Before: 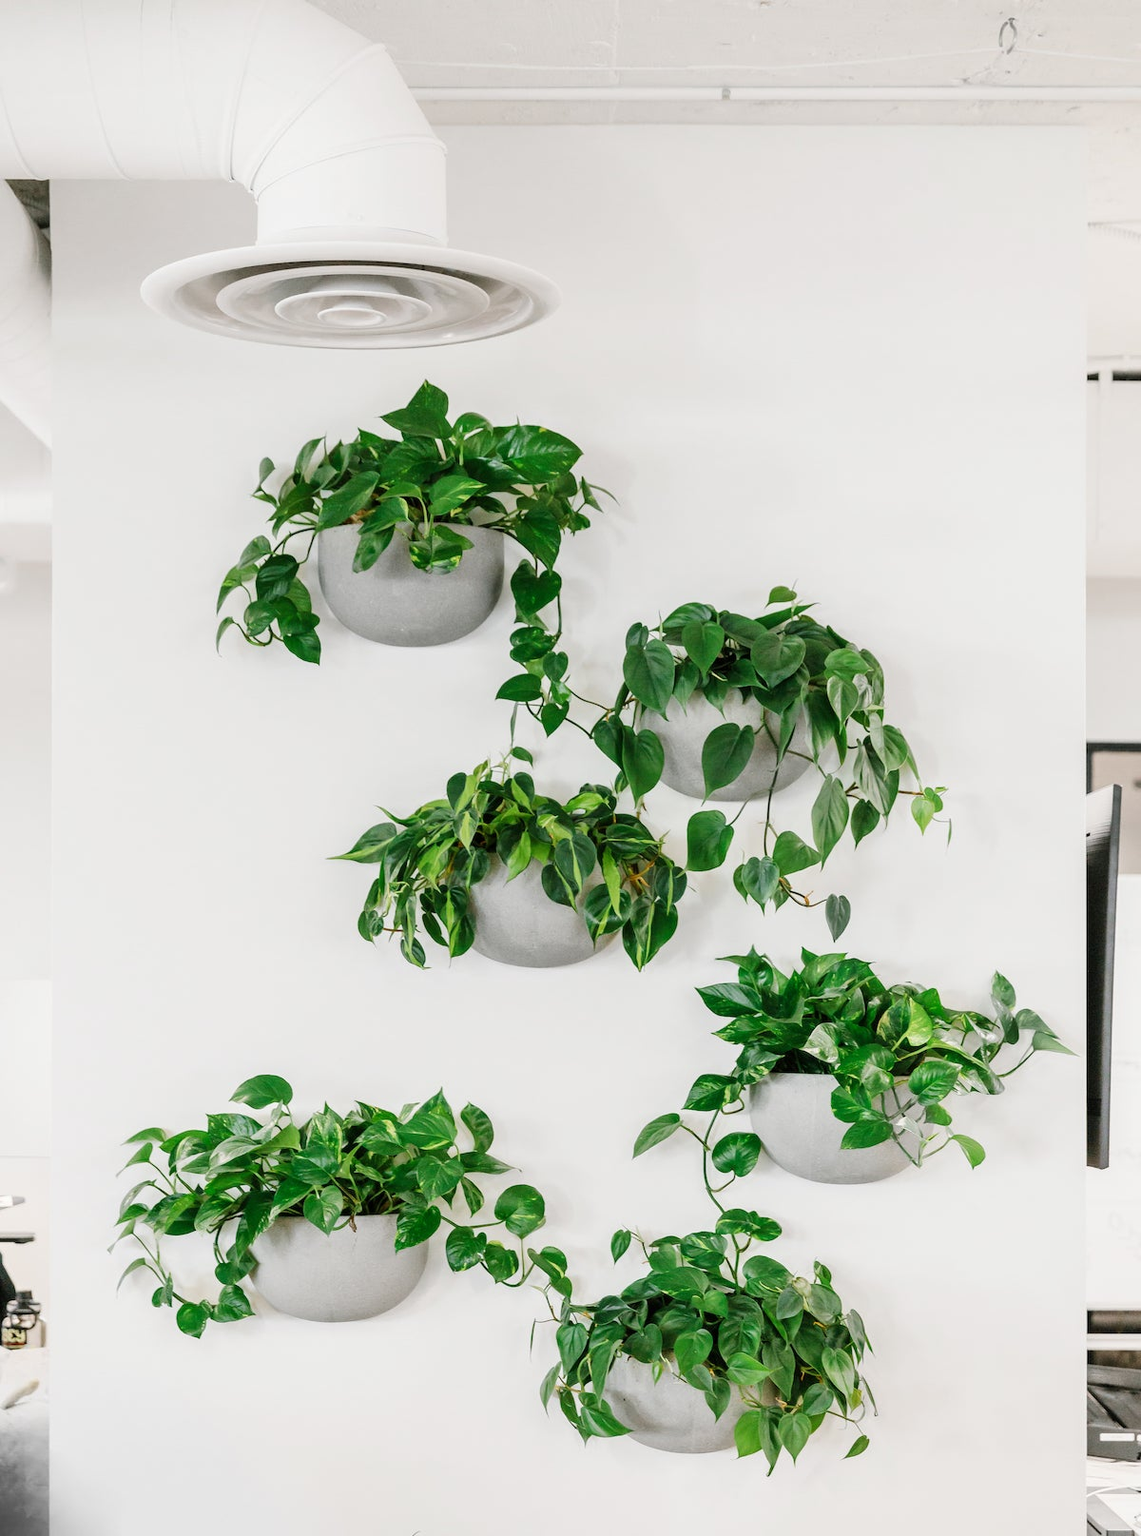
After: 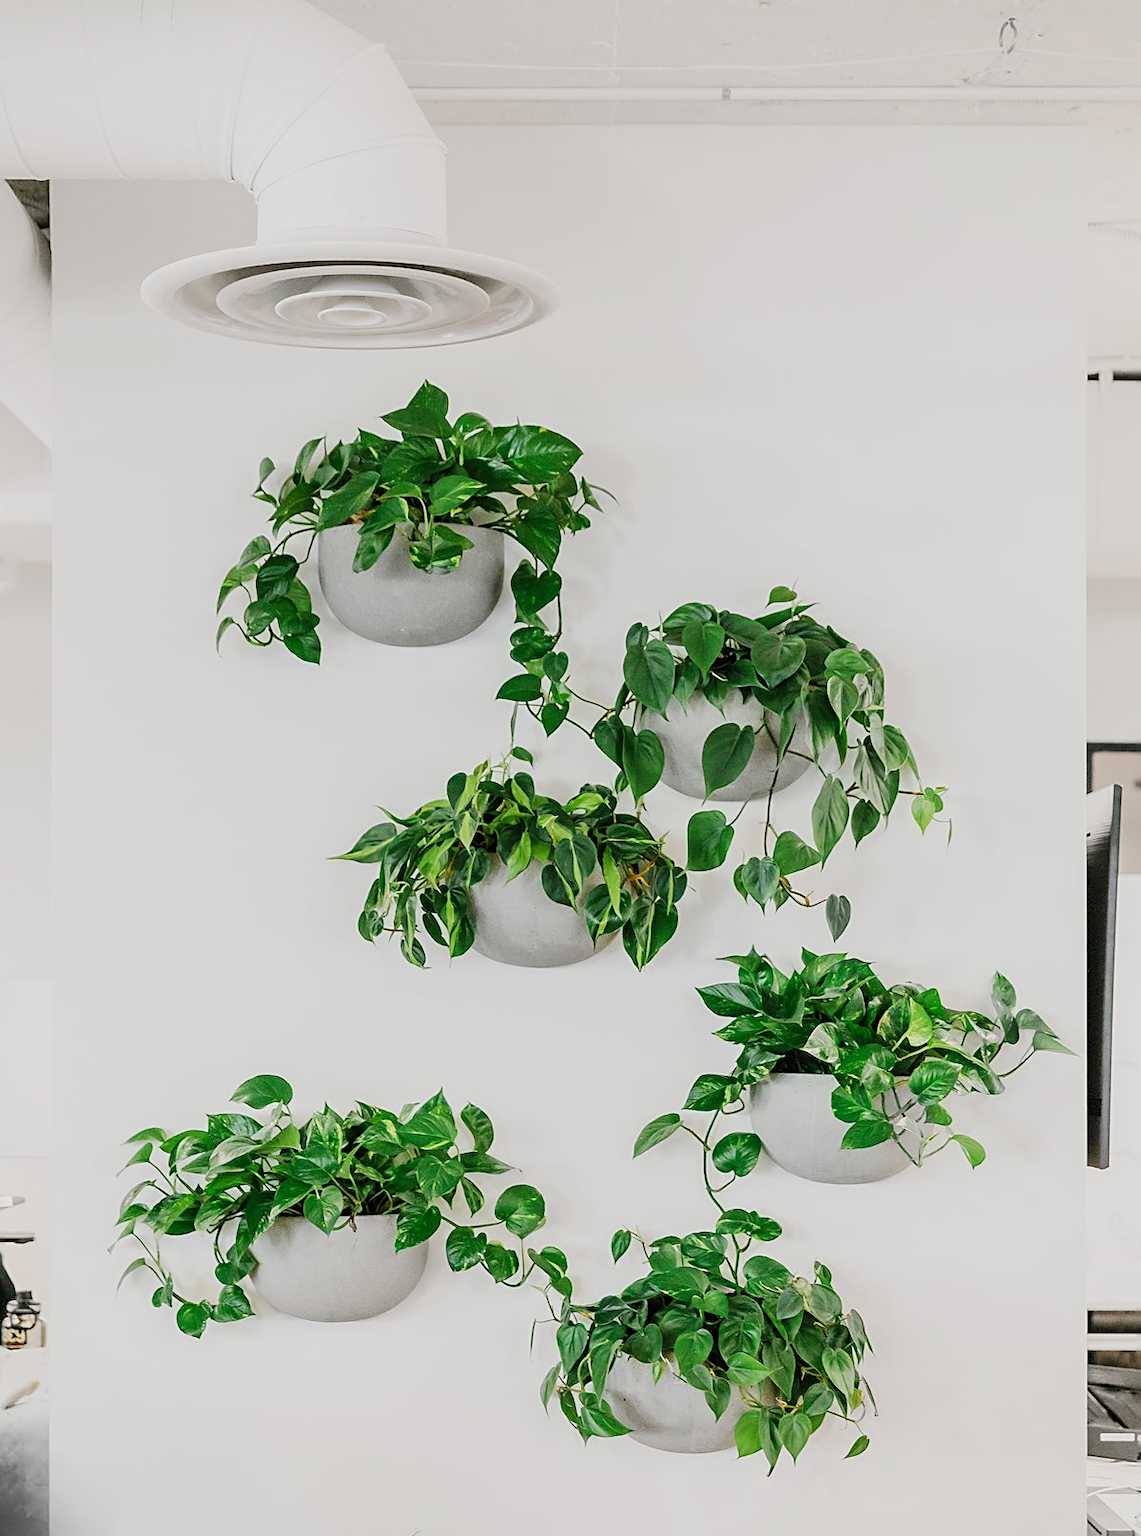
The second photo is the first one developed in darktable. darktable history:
tone equalizer: -8 EV -0.002 EV, -7 EV 0.004 EV, -6 EV -0.026 EV, -5 EV 0.016 EV, -4 EV -0.012 EV, -3 EV 0.03 EV, -2 EV -0.08 EV, -1 EV -0.307 EV, +0 EV -0.586 EV, edges refinement/feathering 500, mask exposure compensation -1.57 EV, preserve details no
sharpen: on, module defaults
